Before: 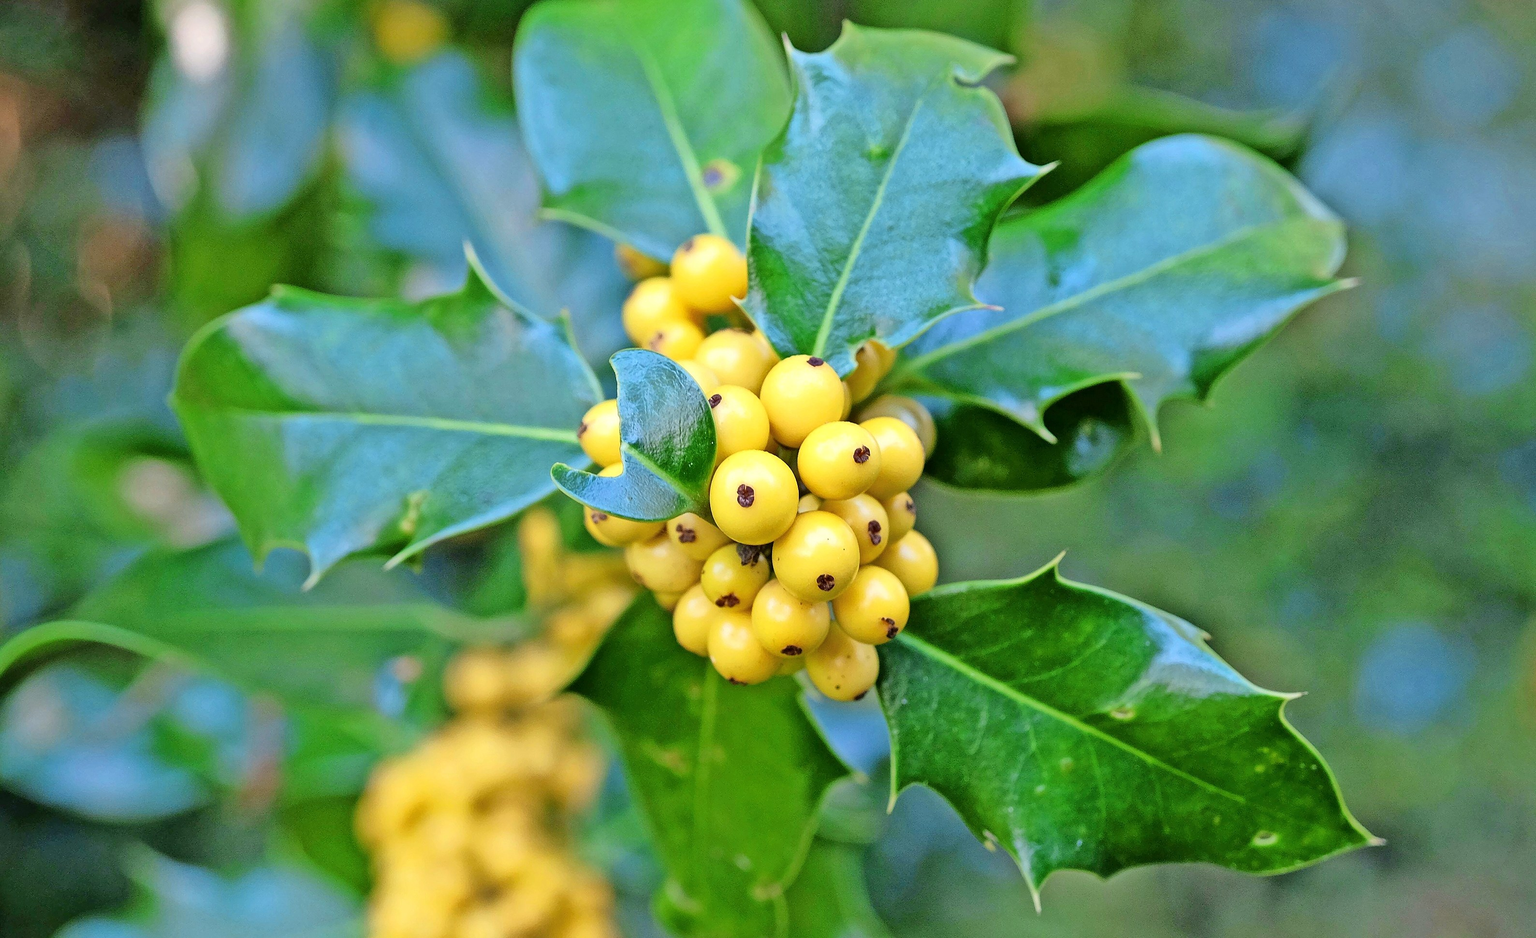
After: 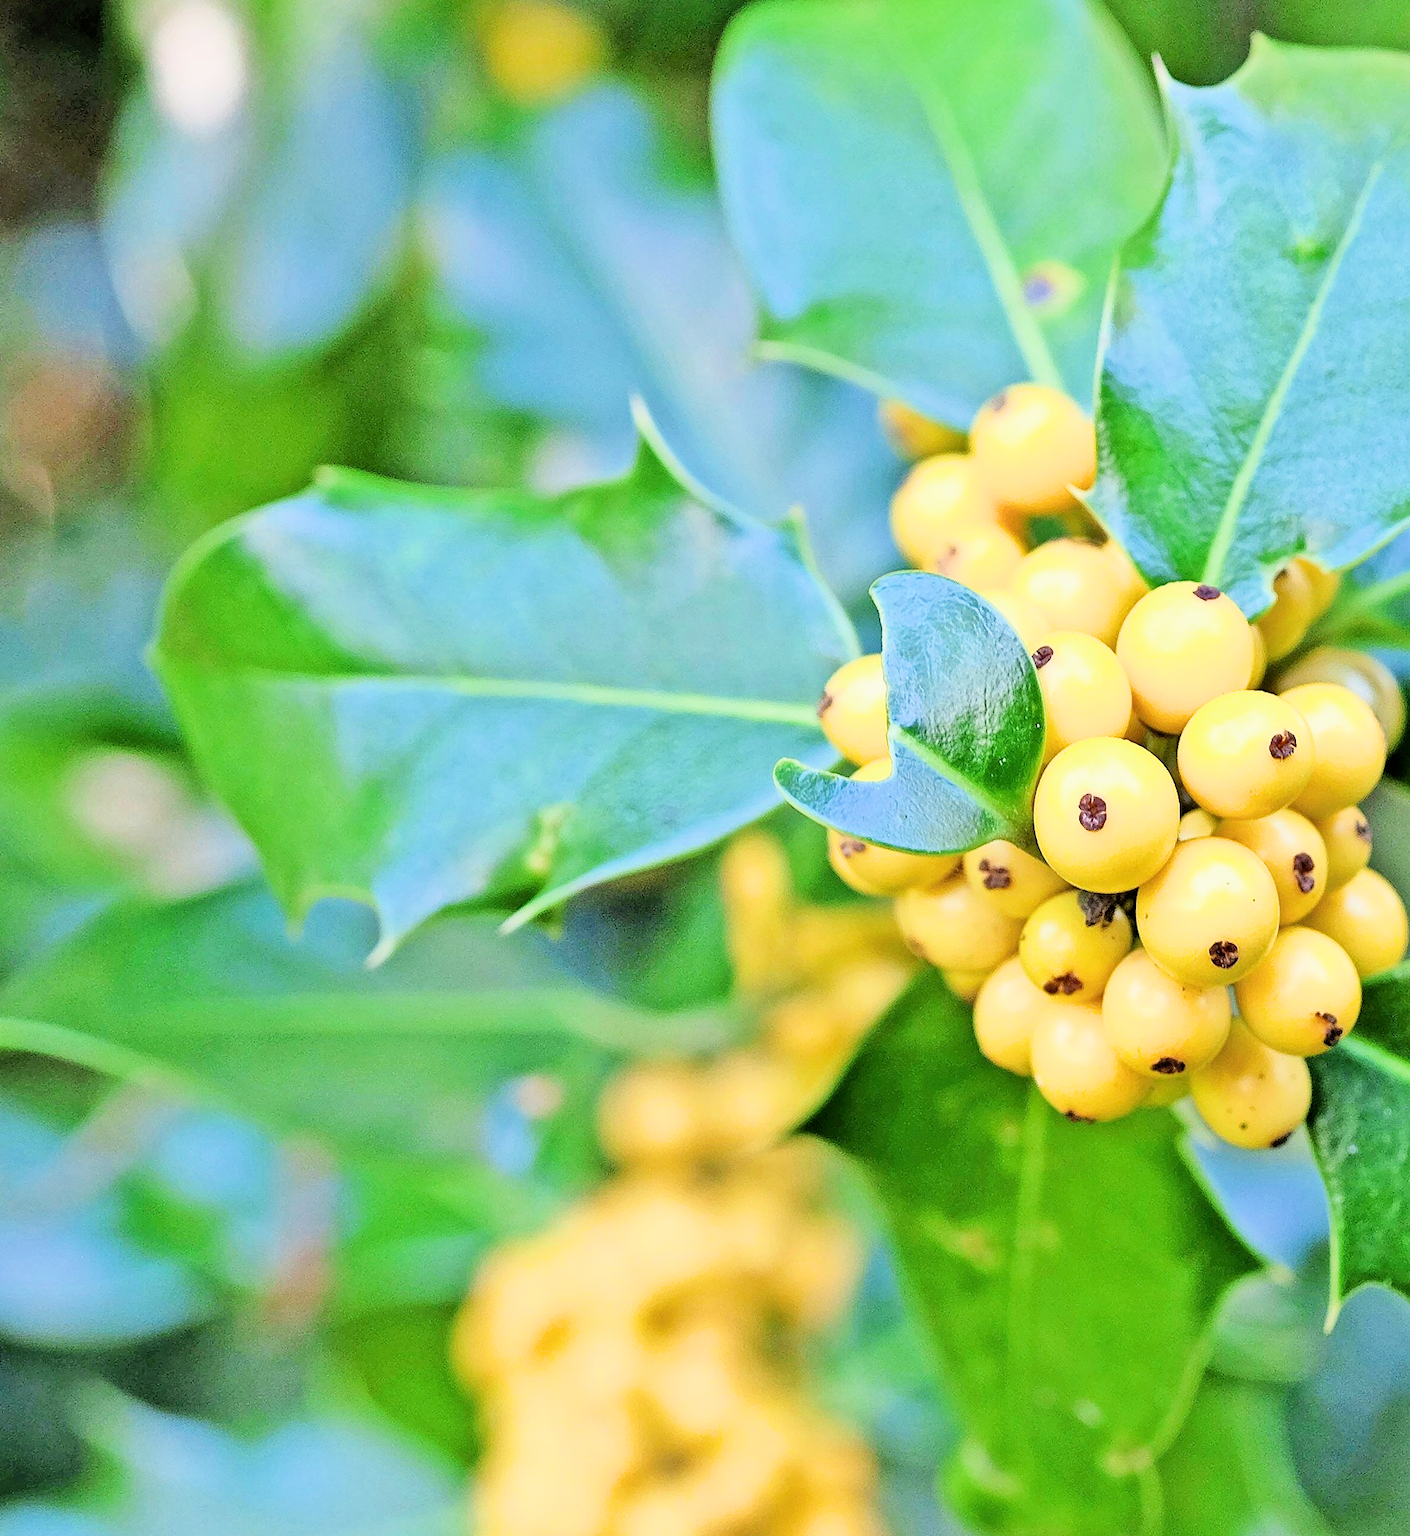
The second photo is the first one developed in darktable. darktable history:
exposure: exposure 1.001 EV, compensate highlight preservation false
crop: left 5.154%, right 38.794%
filmic rgb: black relative exposure -7.77 EV, white relative exposure 4.42 EV, threshold 5.95 EV, target black luminance 0%, hardness 3.75, latitude 50.68%, contrast 1.073, highlights saturation mix 9.44%, shadows ↔ highlights balance -0.218%, iterations of high-quality reconstruction 0, enable highlight reconstruction true
